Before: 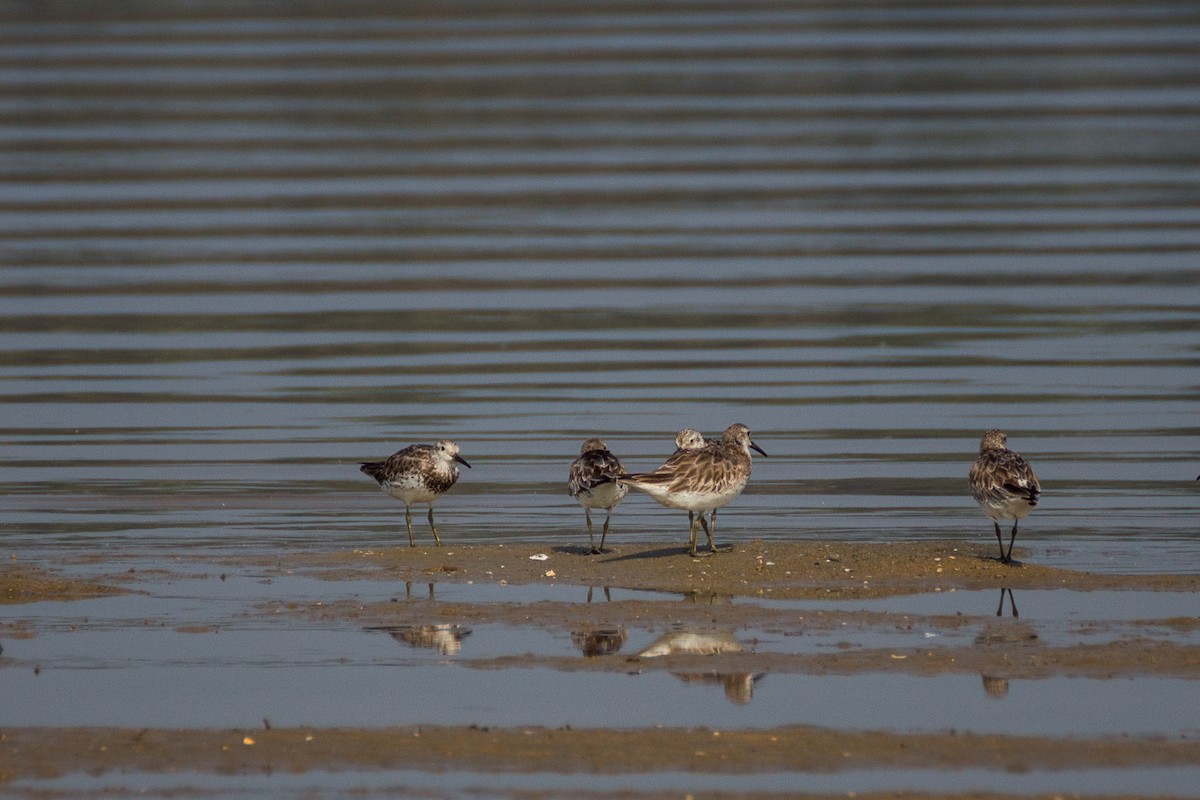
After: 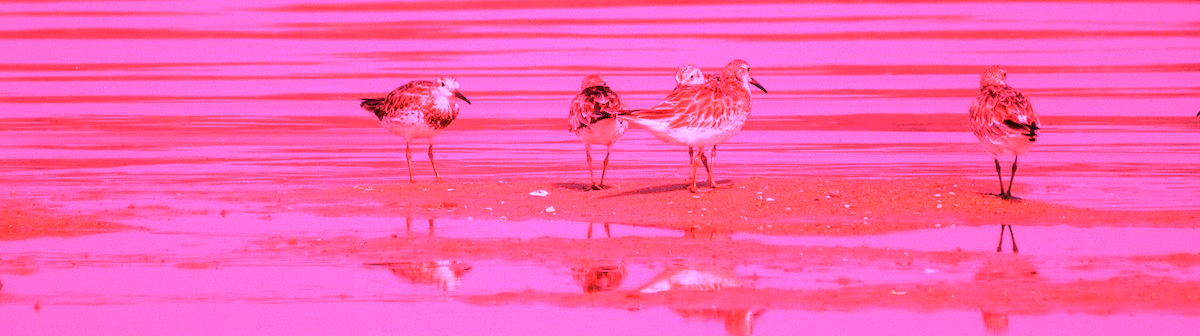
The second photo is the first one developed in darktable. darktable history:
crop: top 45.551%, bottom 12.262%
white balance: red 4.26, blue 1.802
